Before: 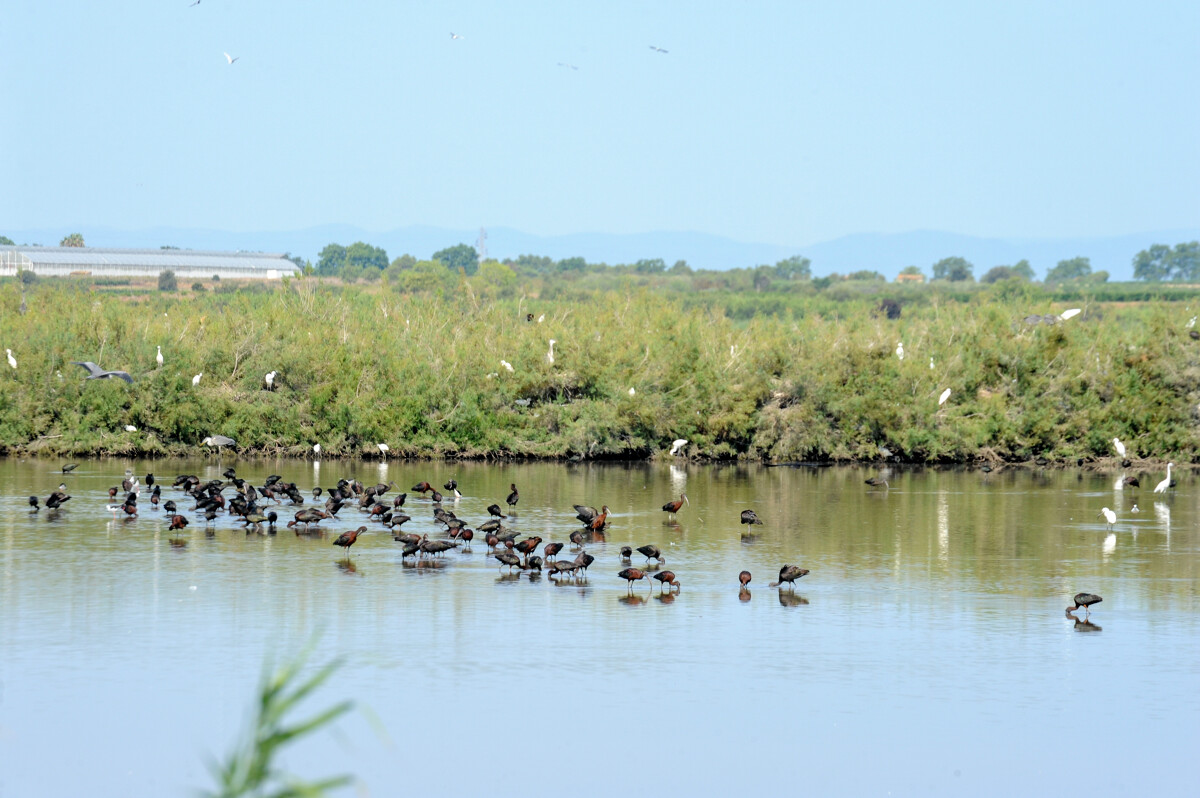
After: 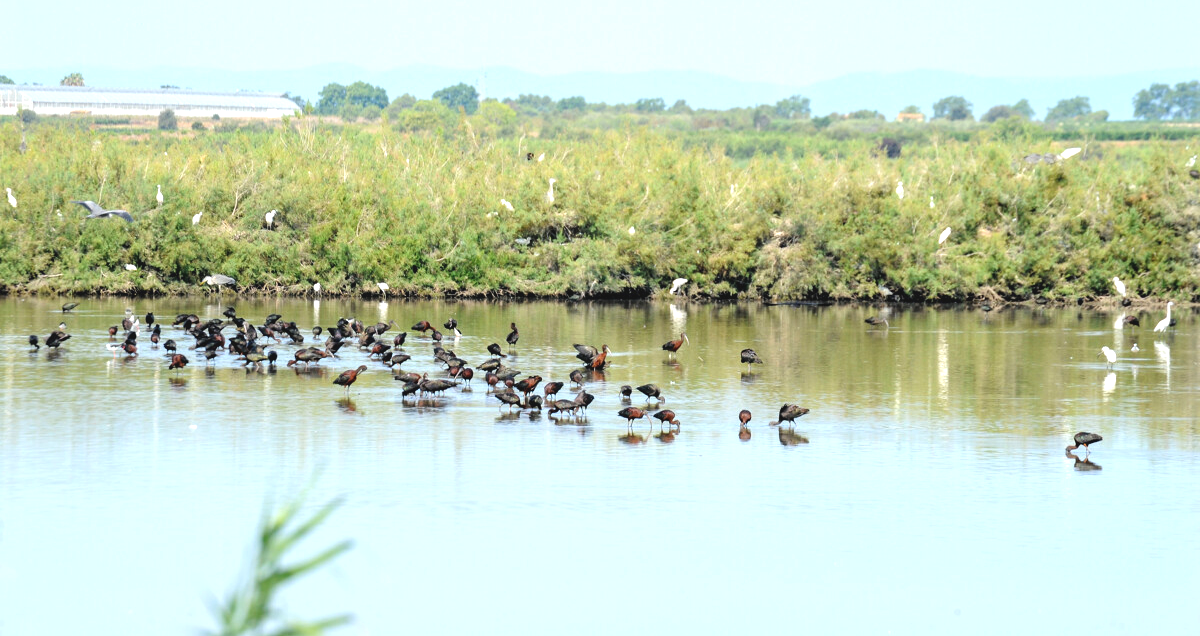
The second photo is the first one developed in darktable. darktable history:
crop and rotate: top 20.22%
exposure: black level correction -0.005, exposure 0.615 EV, compensate exposure bias true, compensate highlight preservation false
